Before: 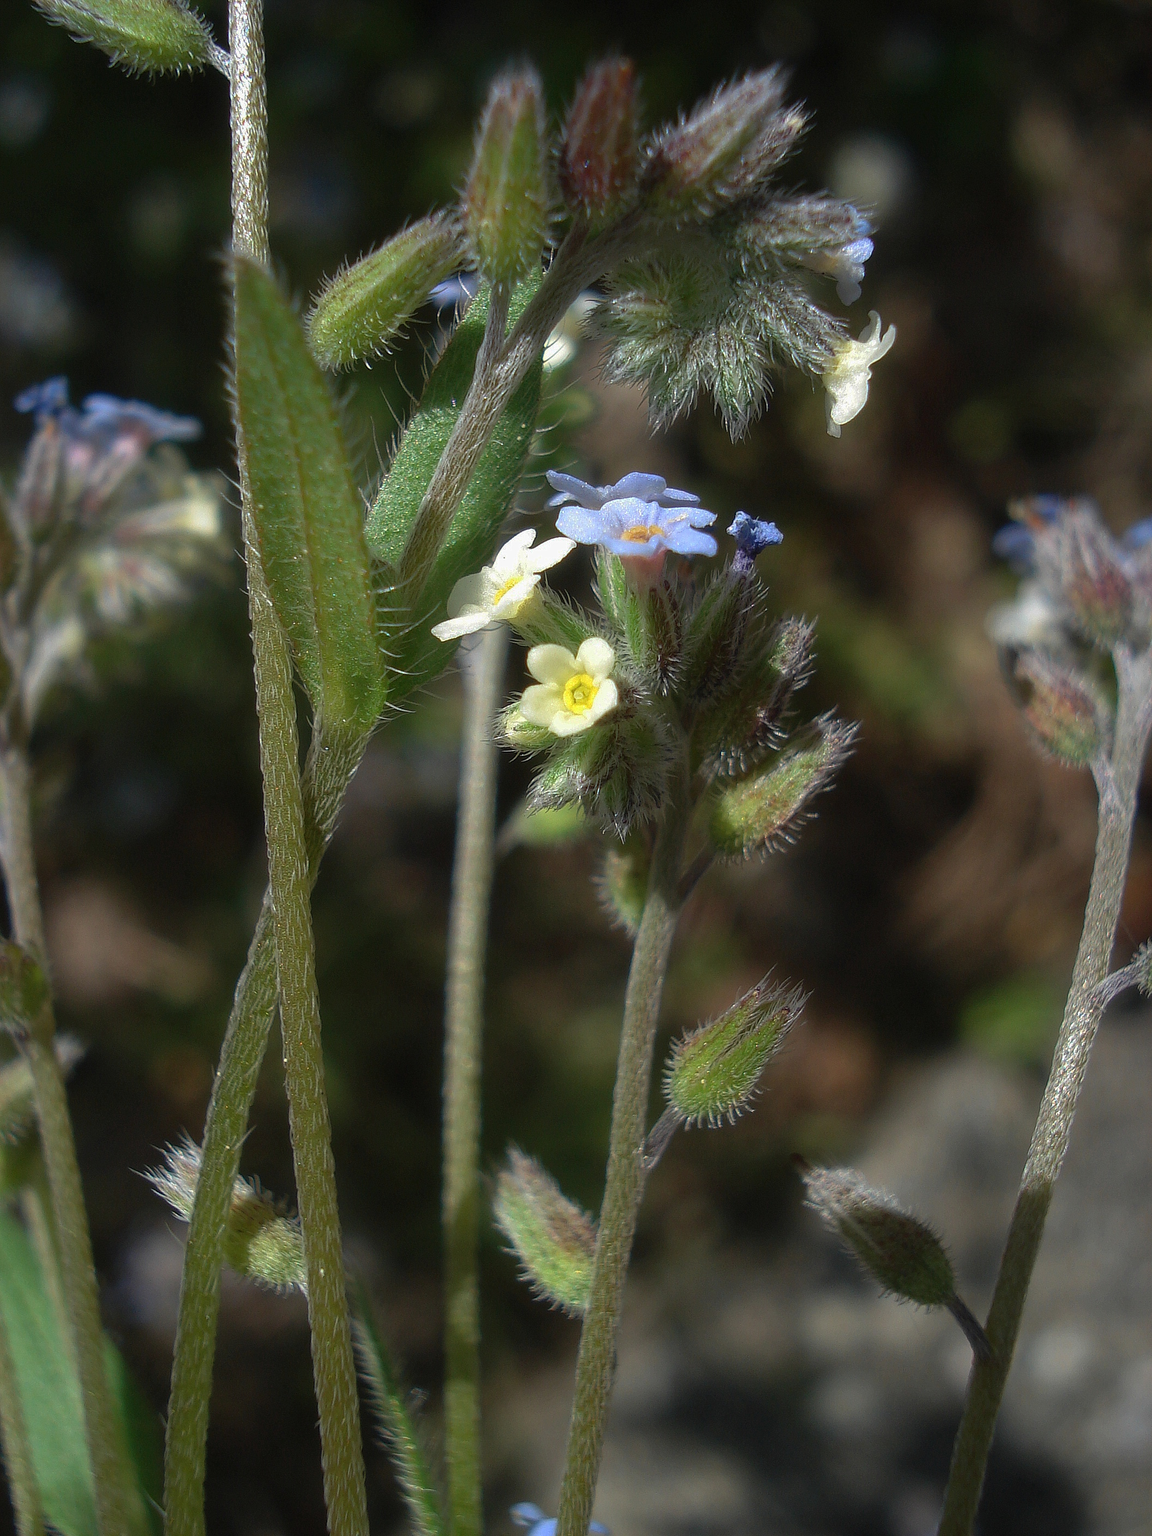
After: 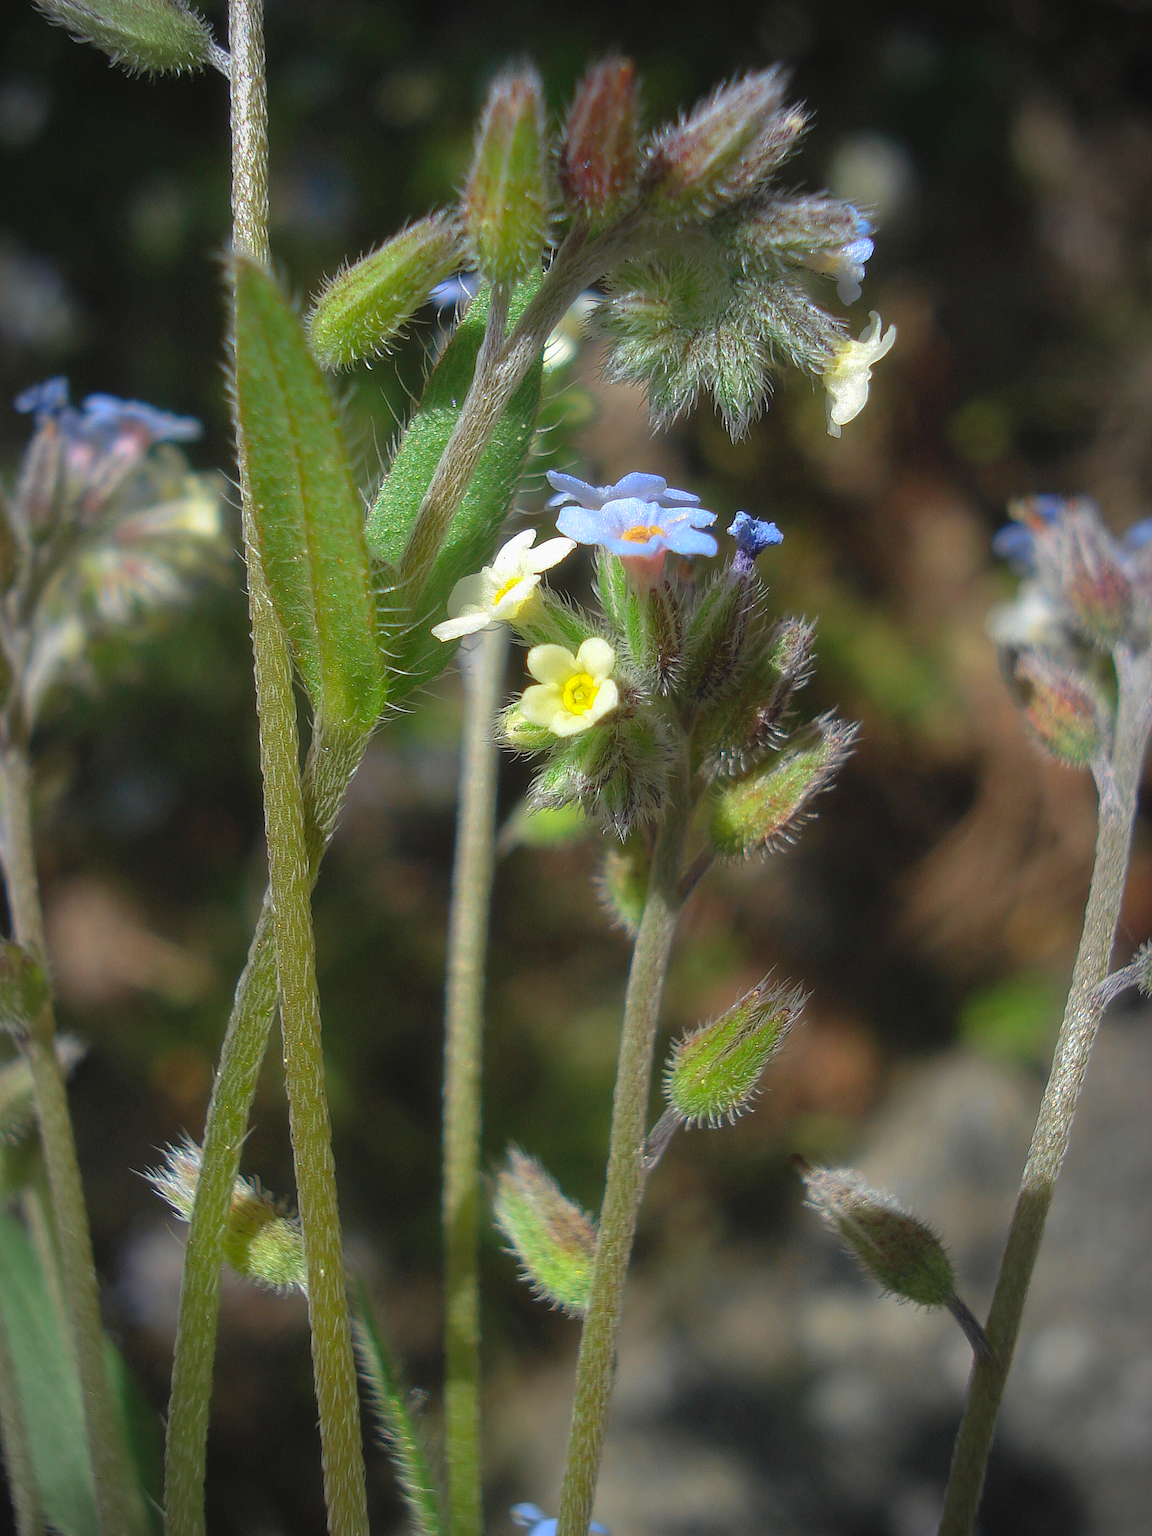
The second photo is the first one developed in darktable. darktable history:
contrast brightness saturation: contrast 0.068, brightness 0.175, saturation 0.412
vignetting: fall-off start 87.33%, automatic ratio true
